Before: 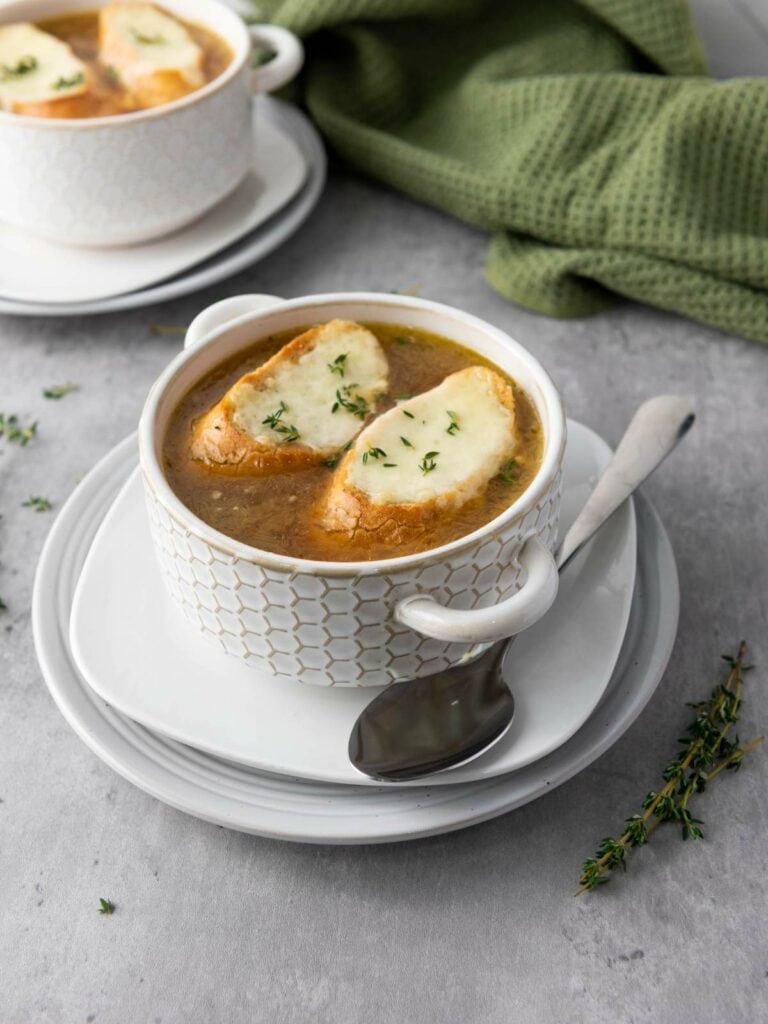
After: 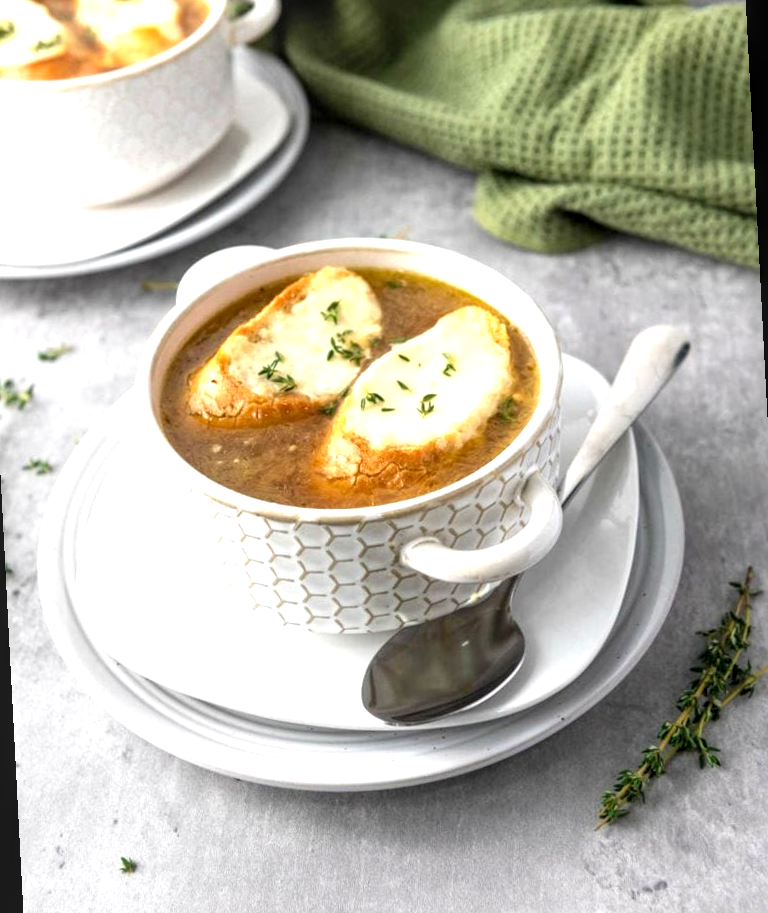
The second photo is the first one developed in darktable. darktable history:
local contrast: on, module defaults
exposure: exposure 0.95 EV, compensate highlight preservation false
rotate and perspective: rotation -3°, crop left 0.031, crop right 0.968, crop top 0.07, crop bottom 0.93
